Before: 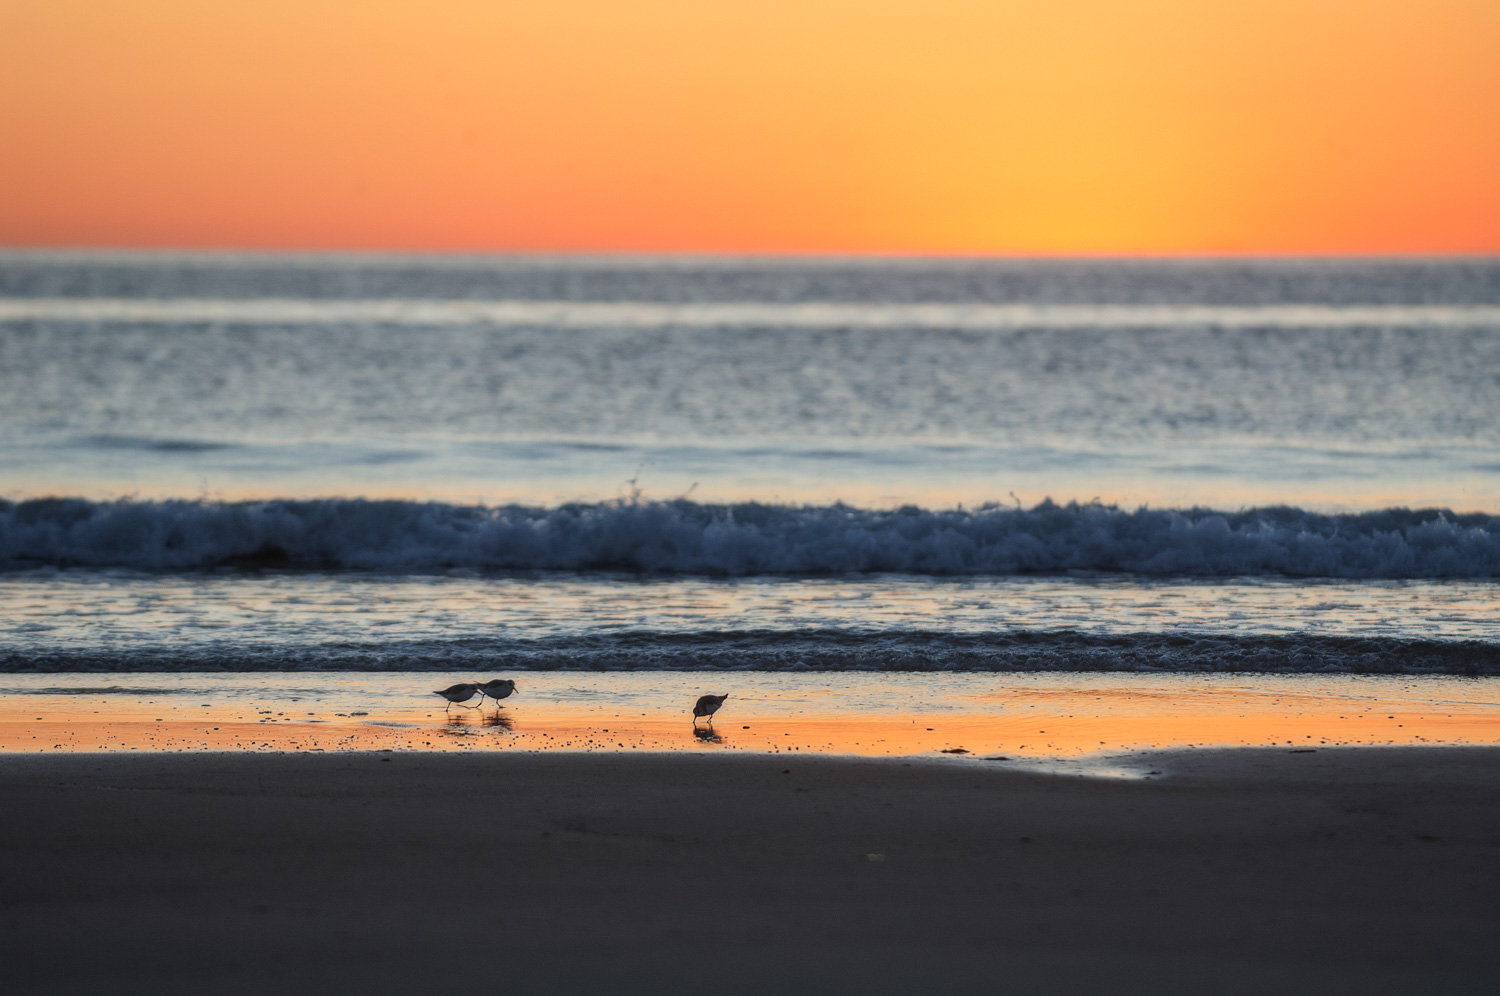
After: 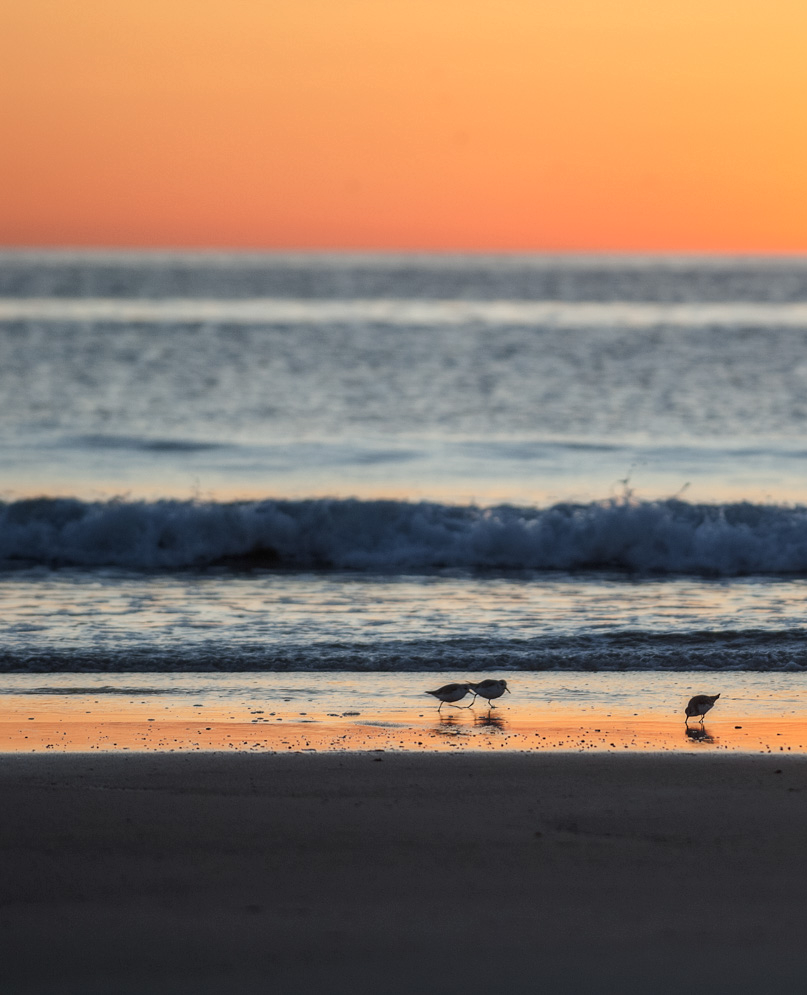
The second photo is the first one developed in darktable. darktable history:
crop: left 0.587%, right 45.588%, bottom 0.086%
local contrast: mode bilateral grid, contrast 20, coarseness 50, detail 120%, midtone range 0.2
